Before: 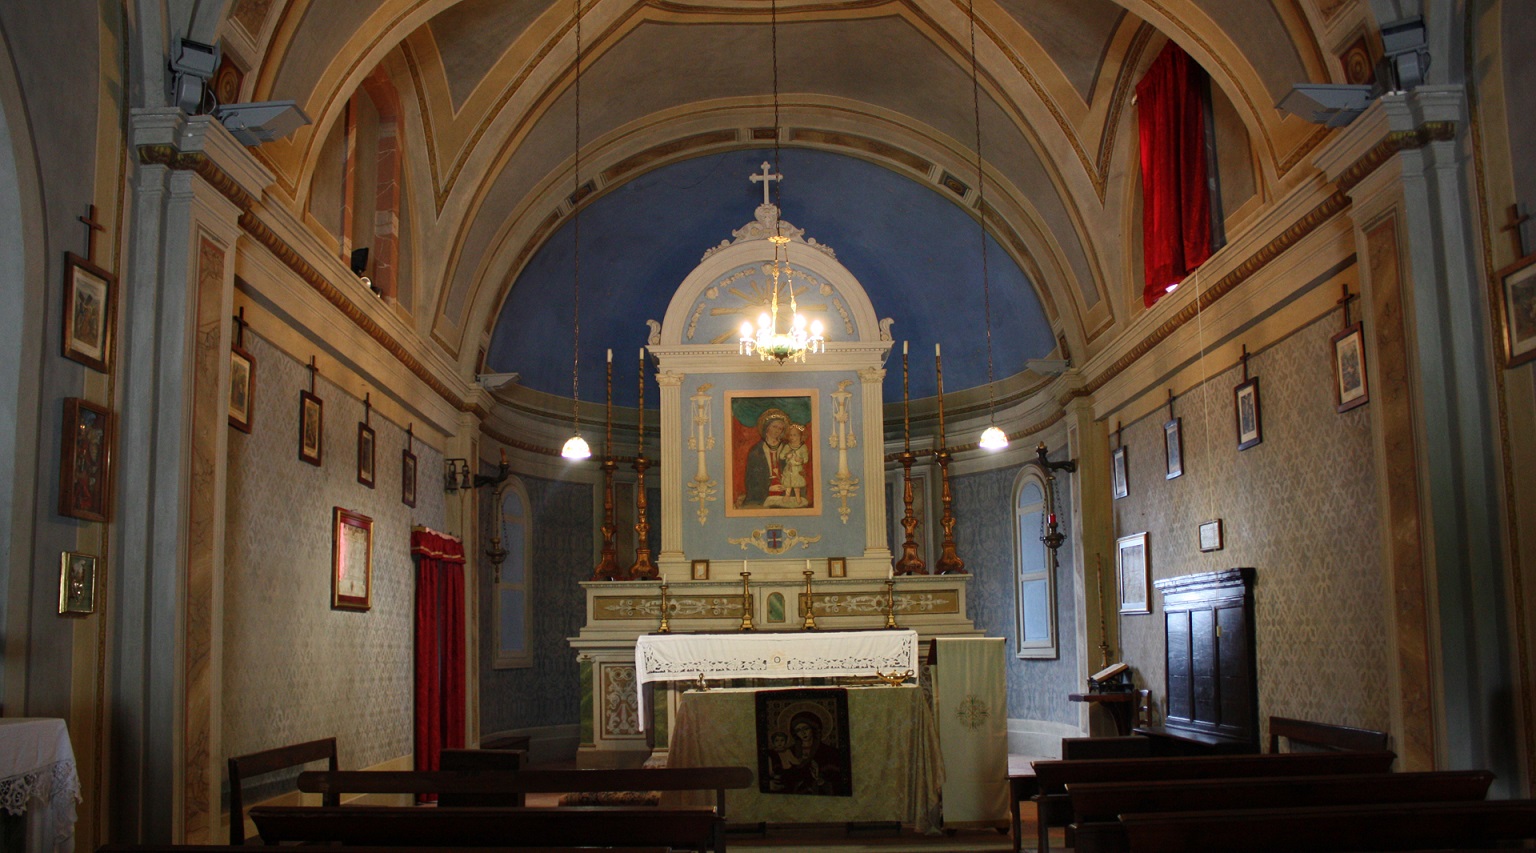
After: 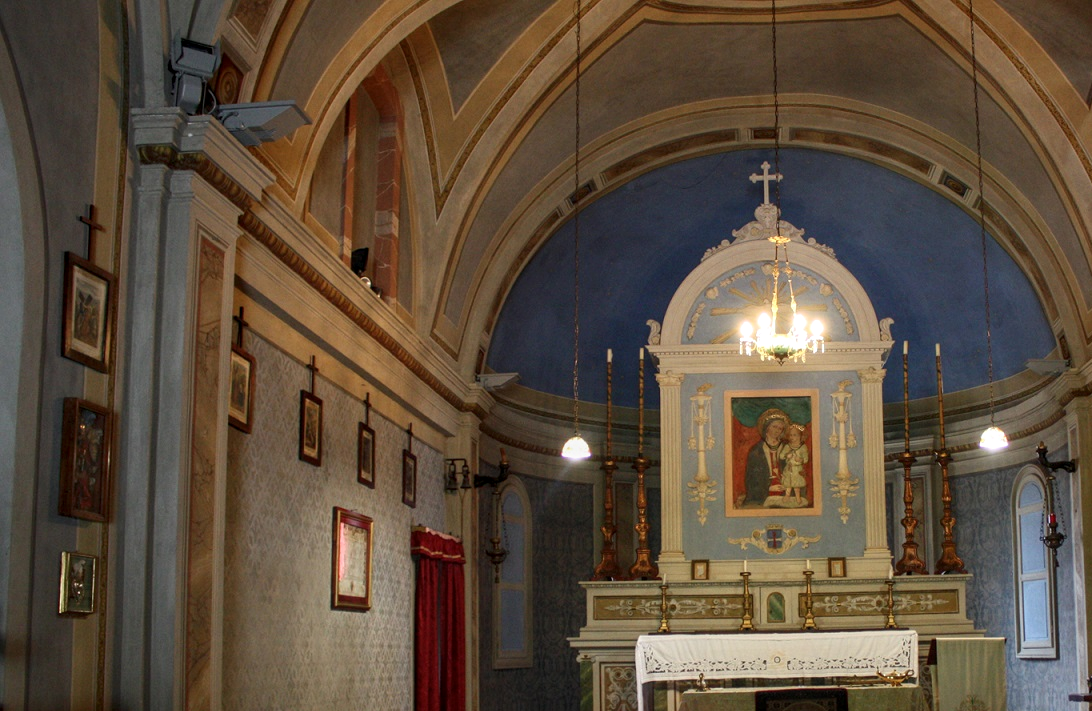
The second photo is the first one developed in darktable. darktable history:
crop: right 28.885%, bottom 16.626%
local contrast: on, module defaults
